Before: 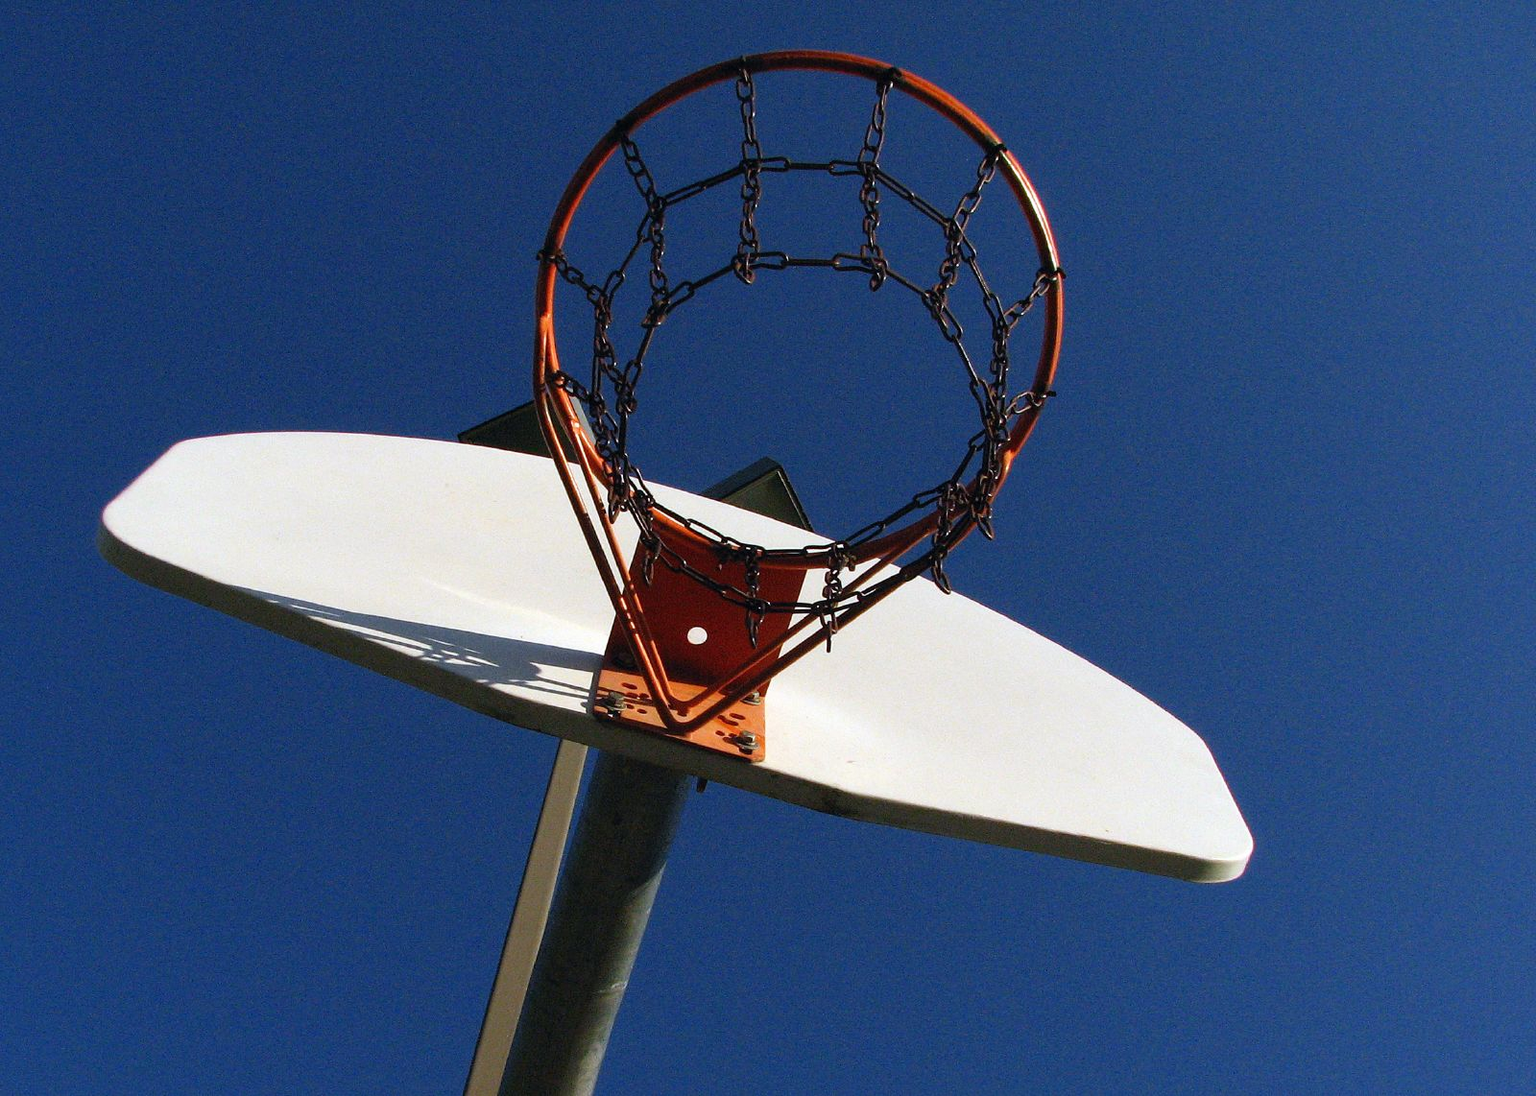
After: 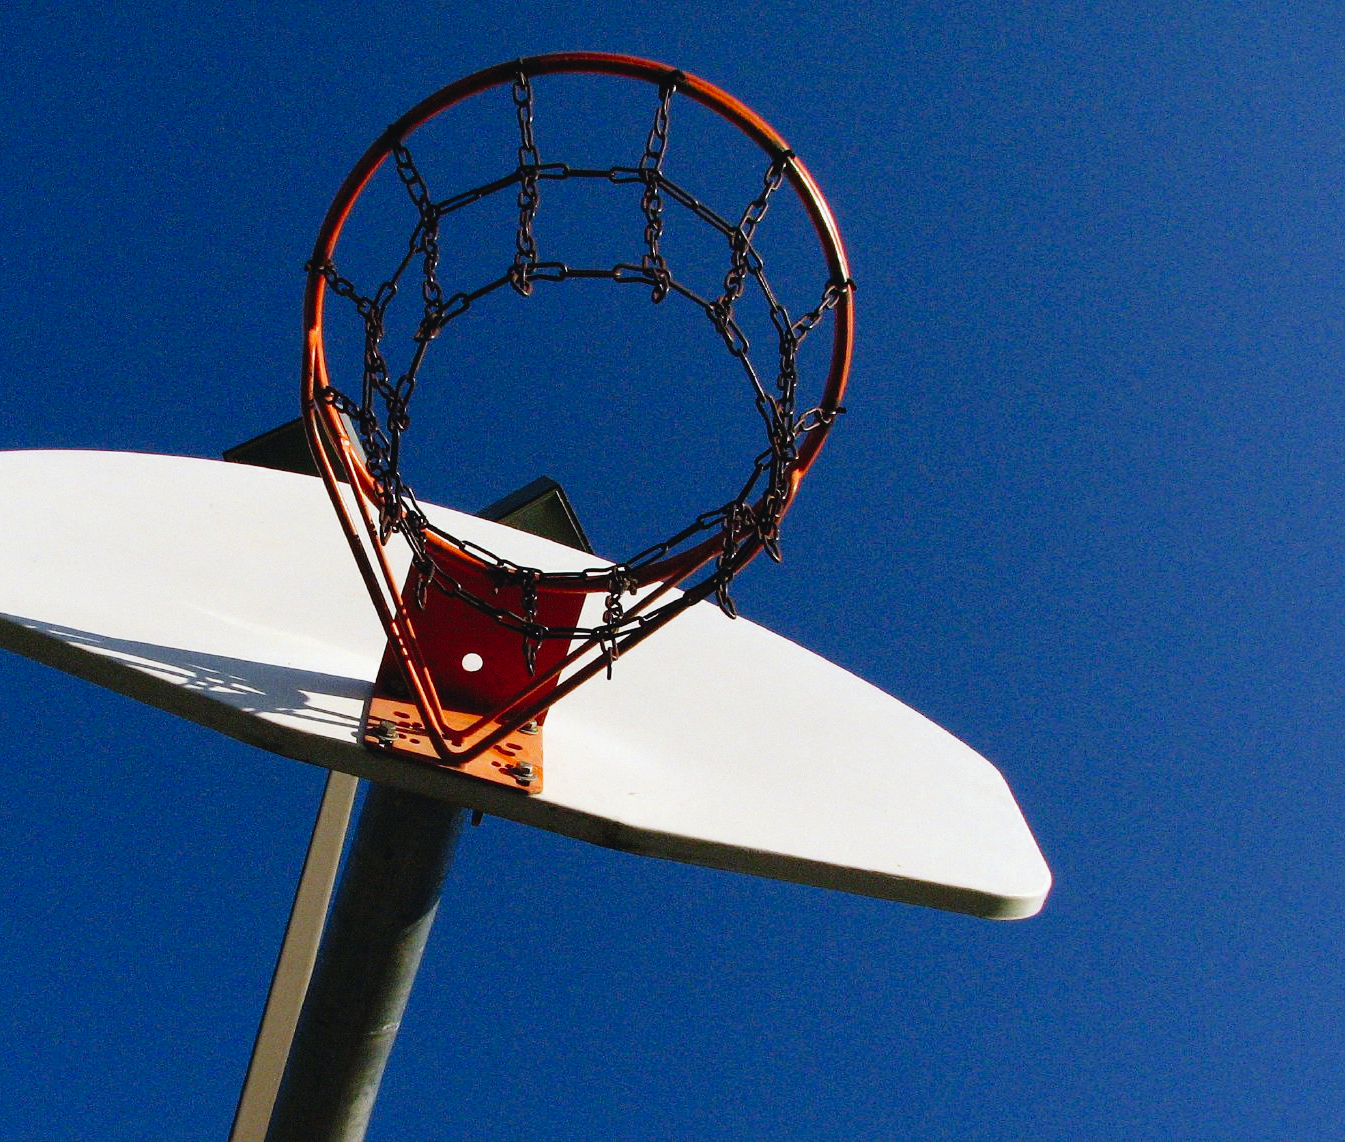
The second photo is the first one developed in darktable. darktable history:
color zones: curves: ch0 [(0.25, 0.5) (0.463, 0.627) (0.484, 0.637) (0.75, 0.5)]
crop: left 15.92%
tone curve: curves: ch0 [(0.003, 0.029) (0.037, 0.036) (0.149, 0.117) (0.297, 0.318) (0.422, 0.474) (0.531, 0.6) (0.743, 0.809) (0.877, 0.901) (1, 0.98)]; ch1 [(0, 0) (0.305, 0.325) (0.453, 0.437) (0.482, 0.479) (0.501, 0.5) (0.506, 0.503) (0.567, 0.572) (0.605, 0.608) (0.668, 0.69) (1, 1)]; ch2 [(0, 0) (0.313, 0.306) (0.4, 0.399) (0.45, 0.48) (0.499, 0.502) (0.512, 0.523) (0.57, 0.595) (0.653, 0.662) (1, 1)], preserve colors none
